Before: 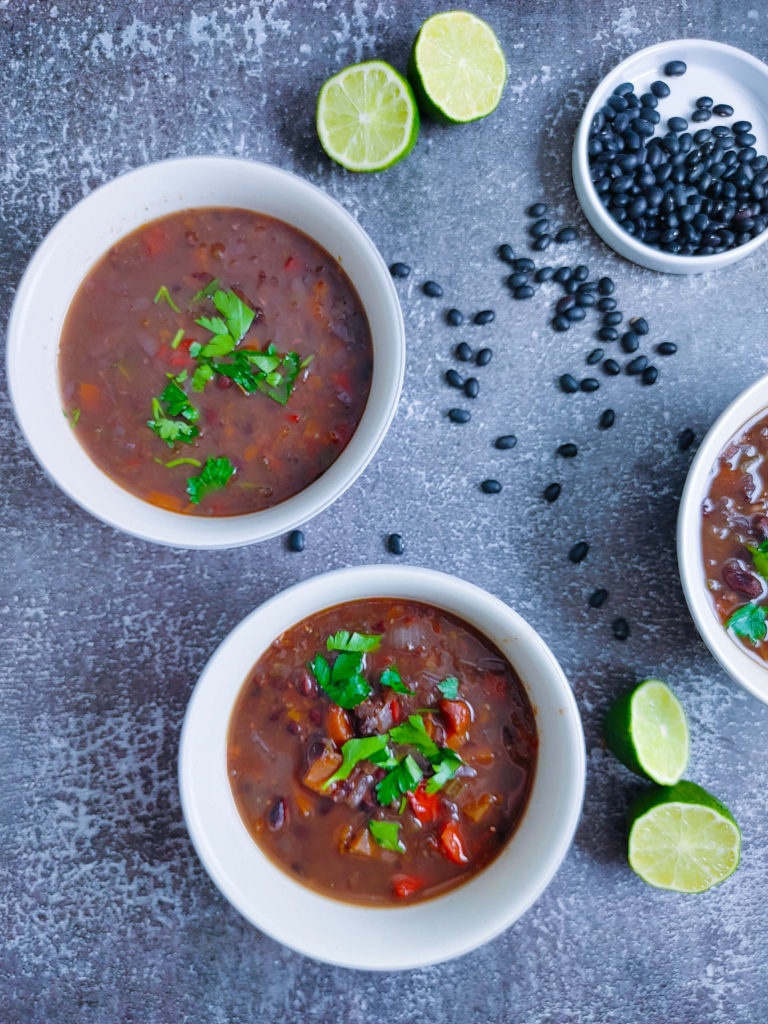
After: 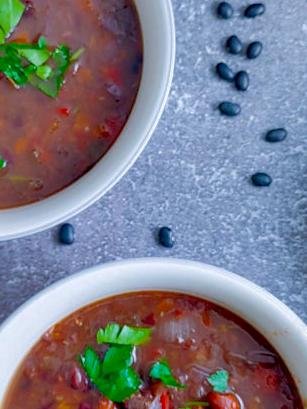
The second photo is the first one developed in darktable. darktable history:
exposure: black level correction 0.009, exposure 0.119 EV, compensate highlight preservation false
crop: left 30%, top 30%, right 30%, bottom 30%
shadows and highlights: on, module defaults
